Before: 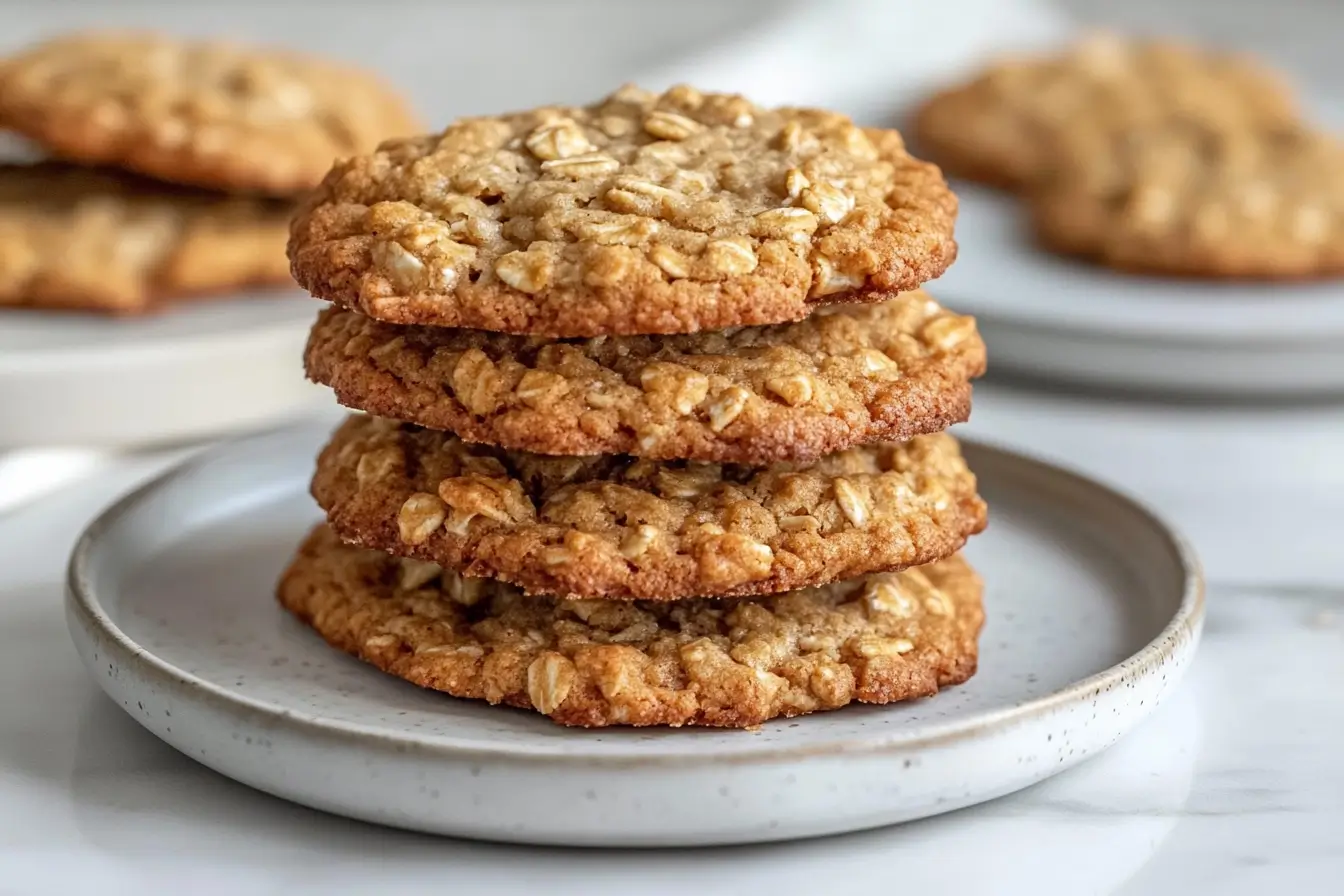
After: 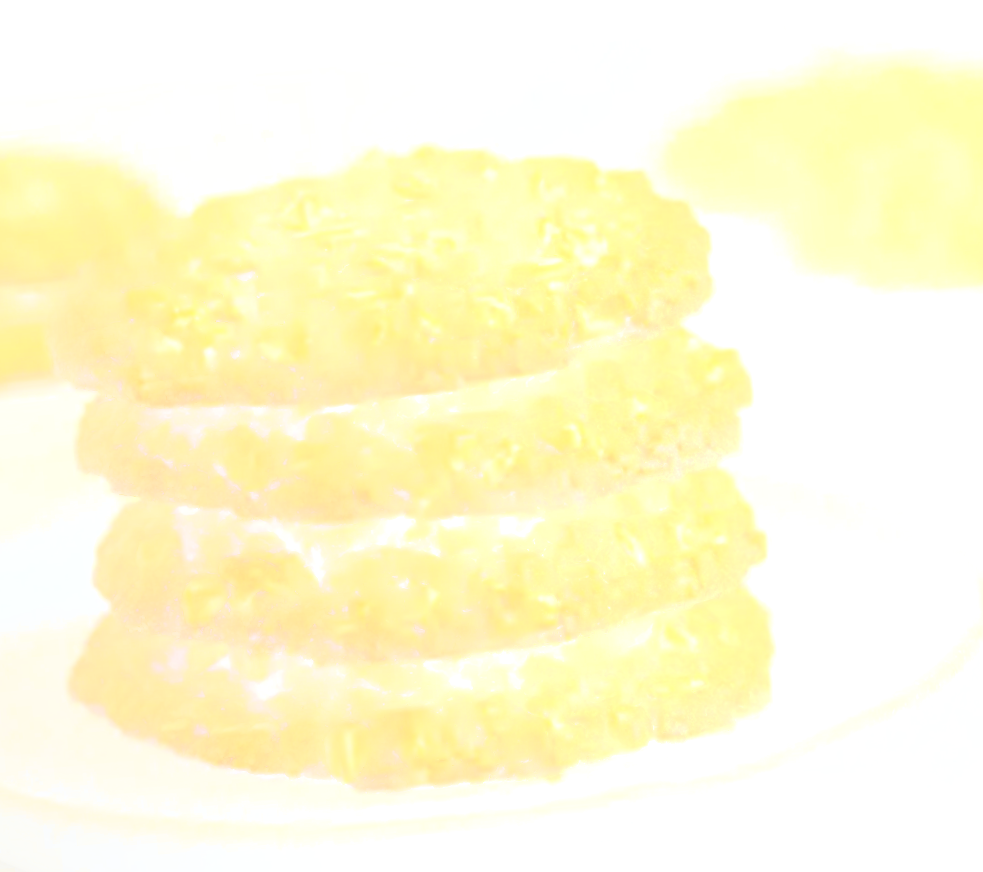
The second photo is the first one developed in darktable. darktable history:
bloom: size 85%, threshold 5%, strength 85%
tone curve: curves: ch0 [(0, 0) (0.071, 0.058) (0.266, 0.268) (0.498, 0.542) (0.766, 0.807) (1, 0.983)]; ch1 [(0, 0) (0.346, 0.307) (0.408, 0.387) (0.463, 0.465) (0.482, 0.493) (0.502, 0.499) (0.517, 0.505) (0.55, 0.554) (0.597, 0.61) (0.651, 0.698) (1, 1)]; ch2 [(0, 0) (0.346, 0.34) (0.434, 0.46) (0.485, 0.494) (0.5, 0.498) (0.509, 0.517) (0.526, 0.539) (0.583, 0.603) (0.625, 0.659) (1, 1)], color space Lab, independent channels, preserve colors none
crop: left 18.479%, right 12.2%, bottom 13.971%
tone equalizer: on, module defaults
rotate and perspective: rotation -5.2°, automatic cropping off
